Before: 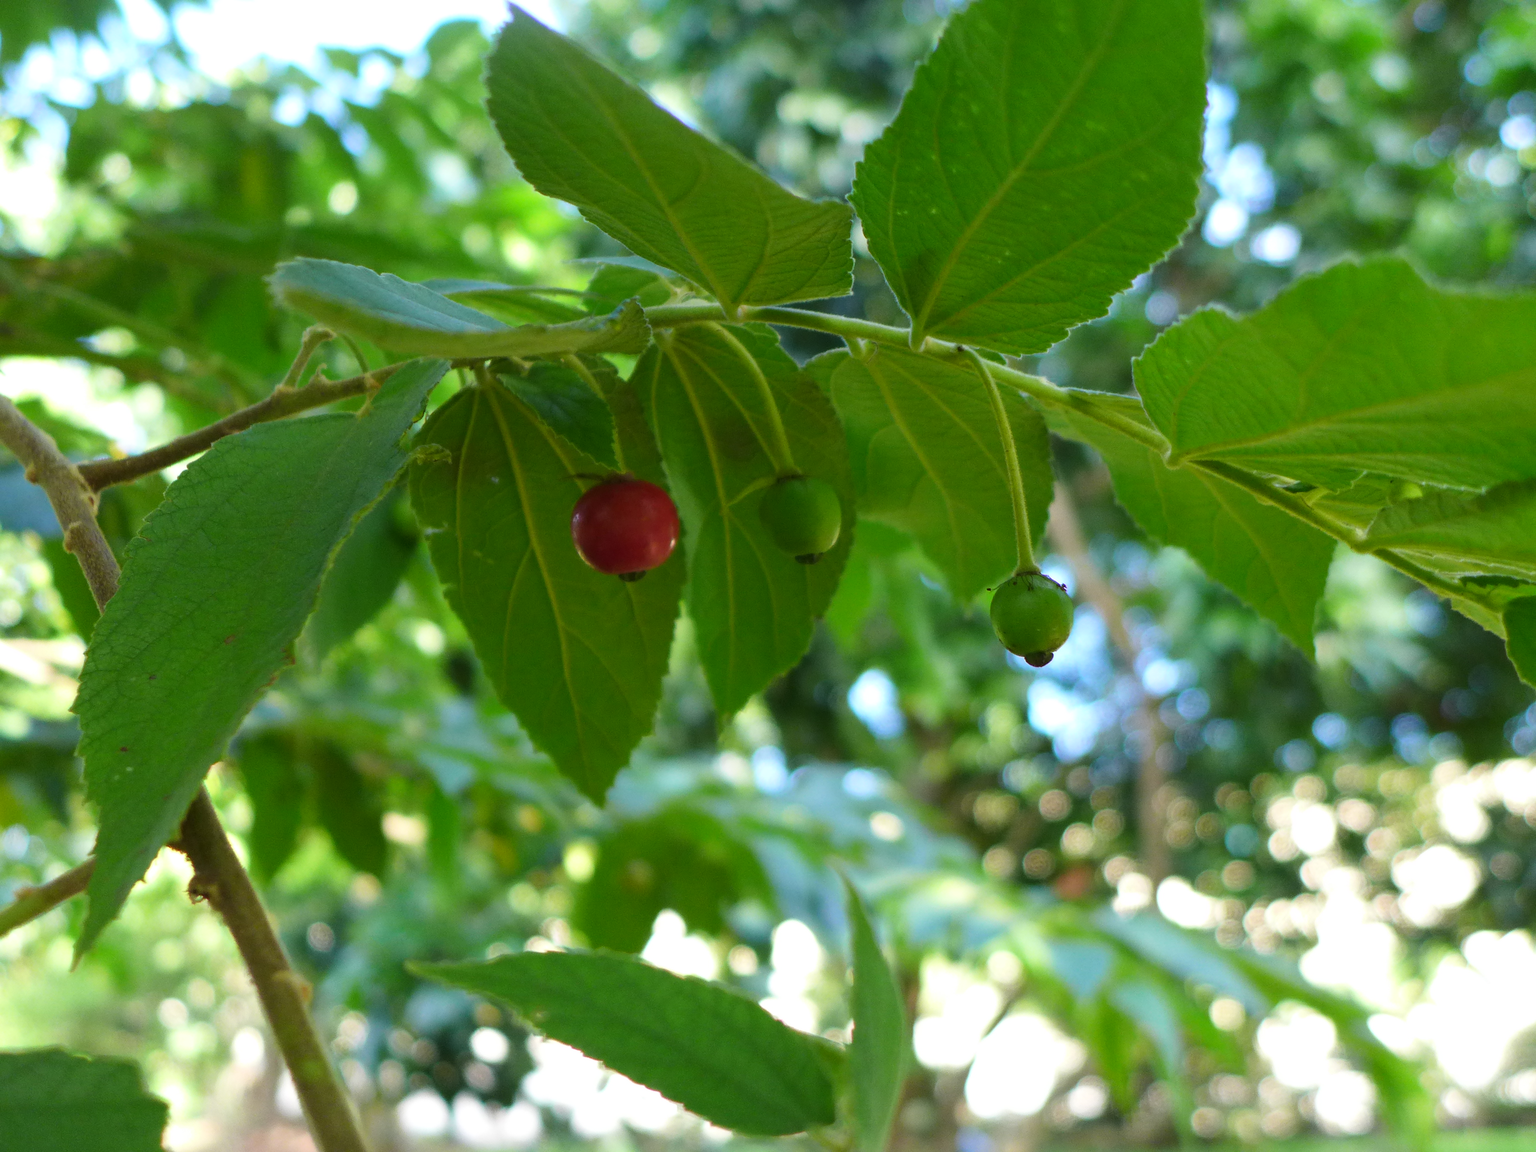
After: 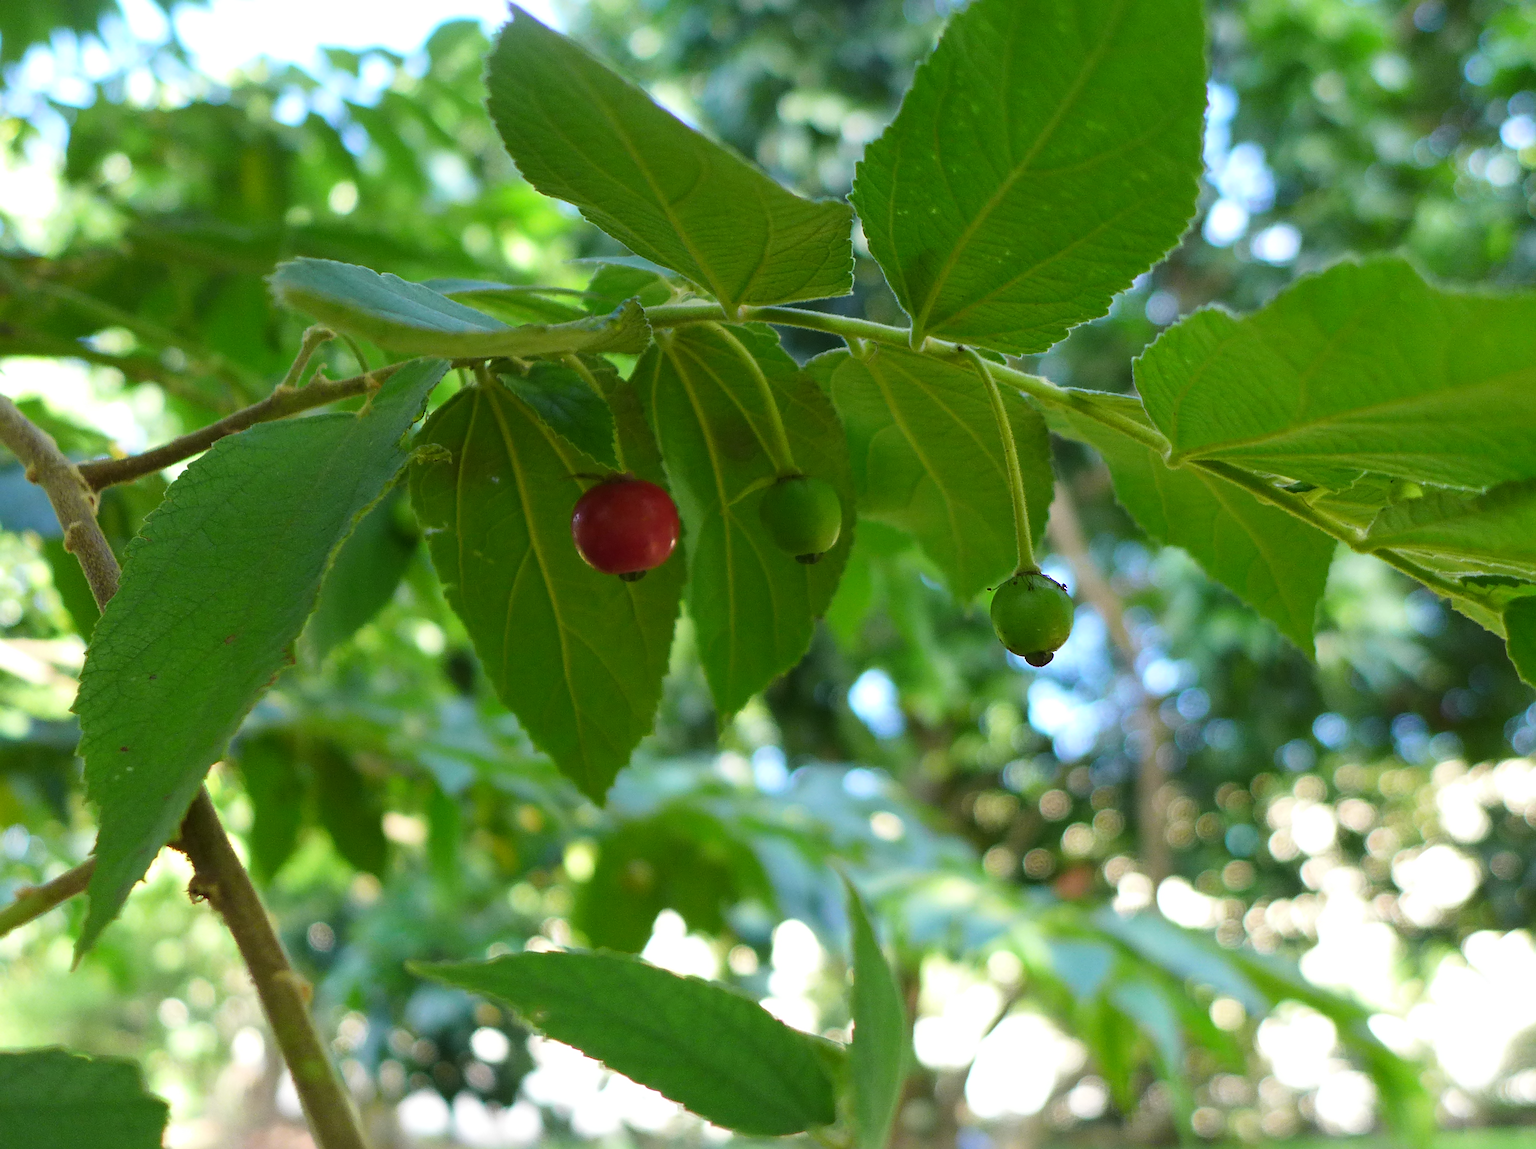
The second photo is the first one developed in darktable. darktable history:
crop: top 0.05%, bottom 0.098%
sharpen: radius 2.767
